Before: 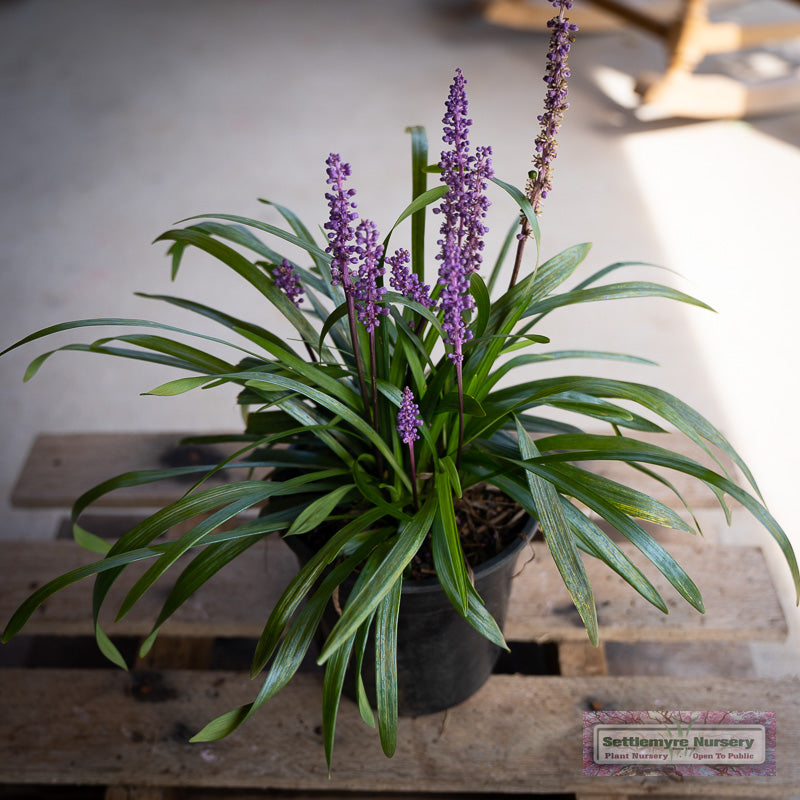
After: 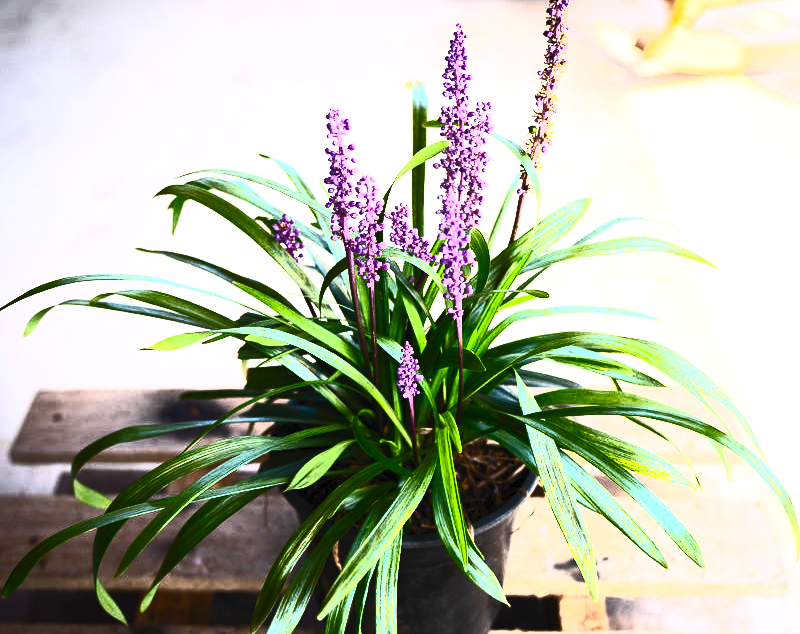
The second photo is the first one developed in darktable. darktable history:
crop and rotate: top 5.663%, bottom 14.999%
tone equalizer: -8 EV -0.733 EV, -7 EV -0.694 EV, -6 EV -0.574 EV, -5 EV -0.369 EV, -3 EV 0.374 EV, -2 EV 0.6 EV, -1 EV 0.687 EV, +0 EV 0.743 EV, edges refinement/feathering 500, mask exposure compensation -1.57 EV, preserve details no
contrast brightness saturation: contrast 0.841, brightness 0.591, saturation 0.574
exposure: exposure 0.668 EV, compensate highlight preservation false
